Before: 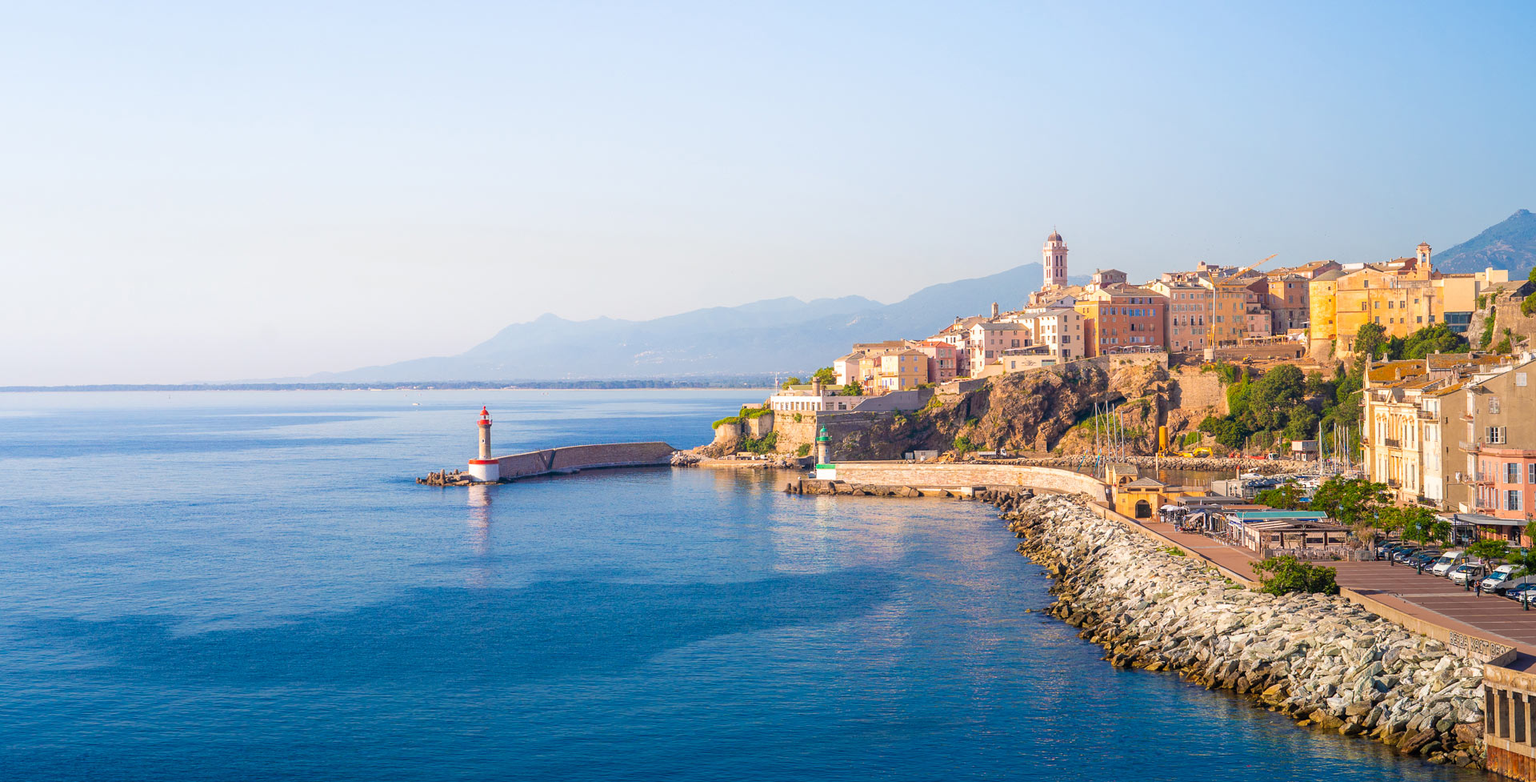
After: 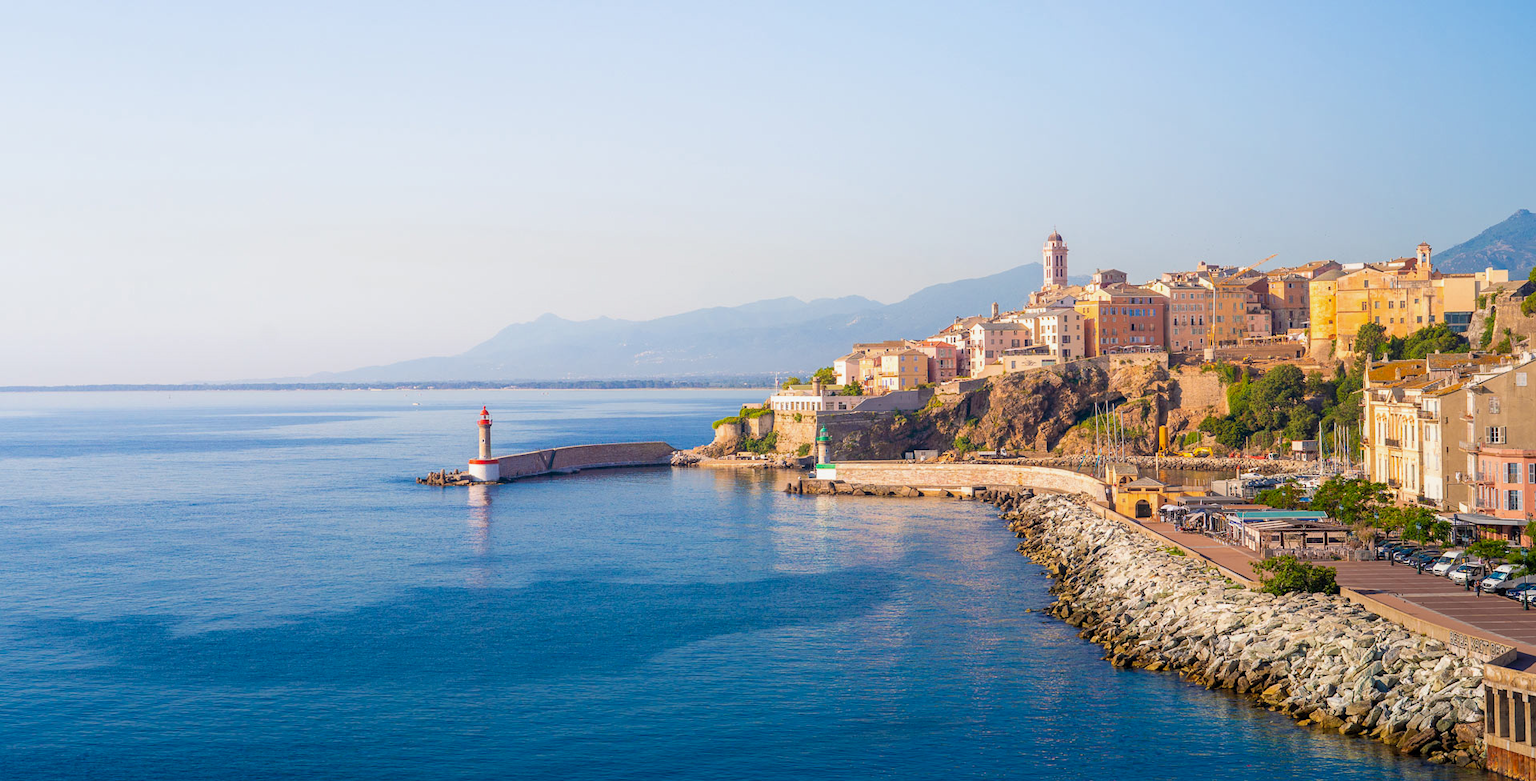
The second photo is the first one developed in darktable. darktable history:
exposure: black level correction 0.002, exposure -0.108 EV, compensate highlight preservation false
